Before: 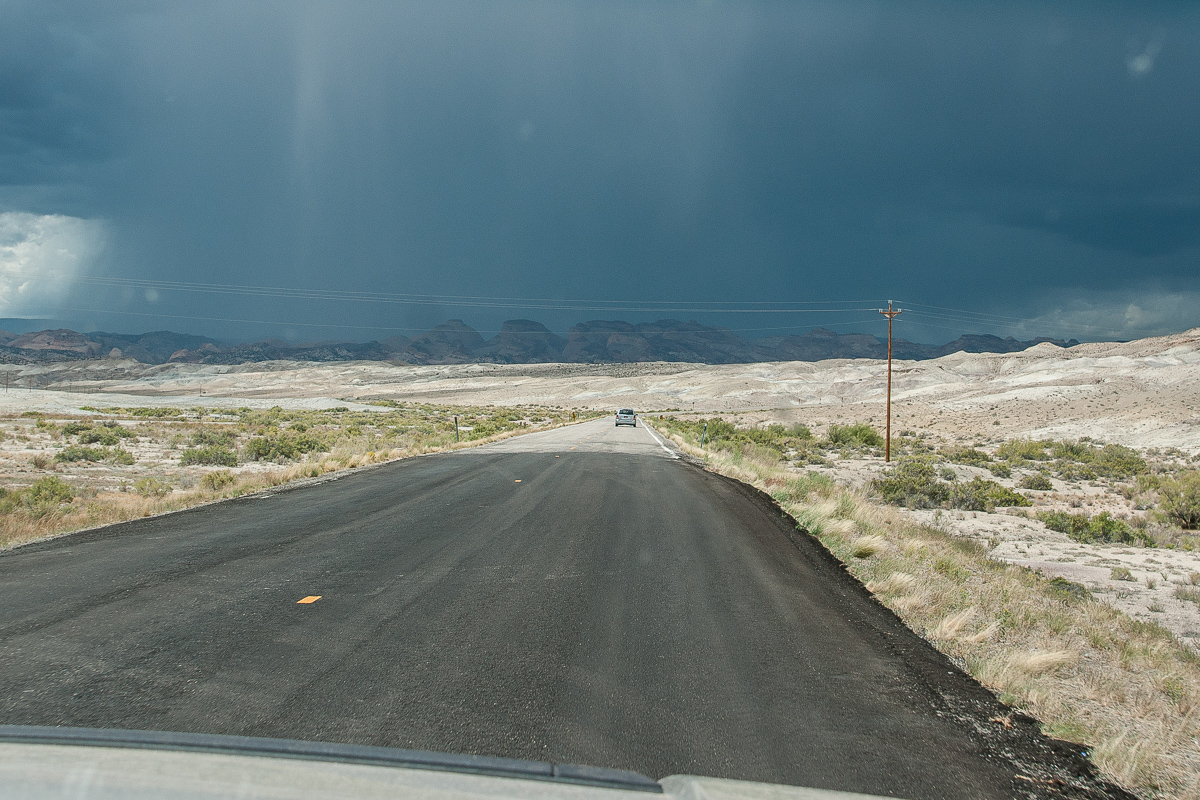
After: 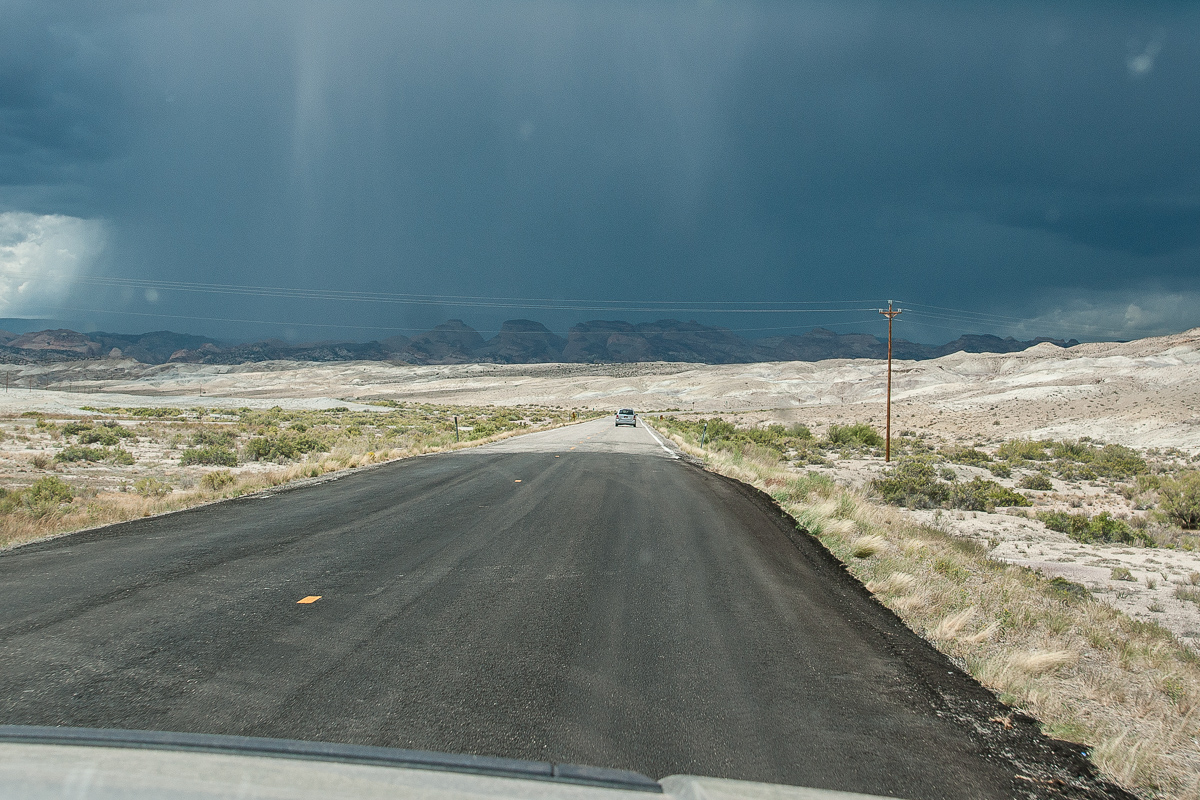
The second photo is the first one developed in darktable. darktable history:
local contrast: mode bilateral grid, contrast 19, coarseness 51, detail 120%, midtone range 0.2
